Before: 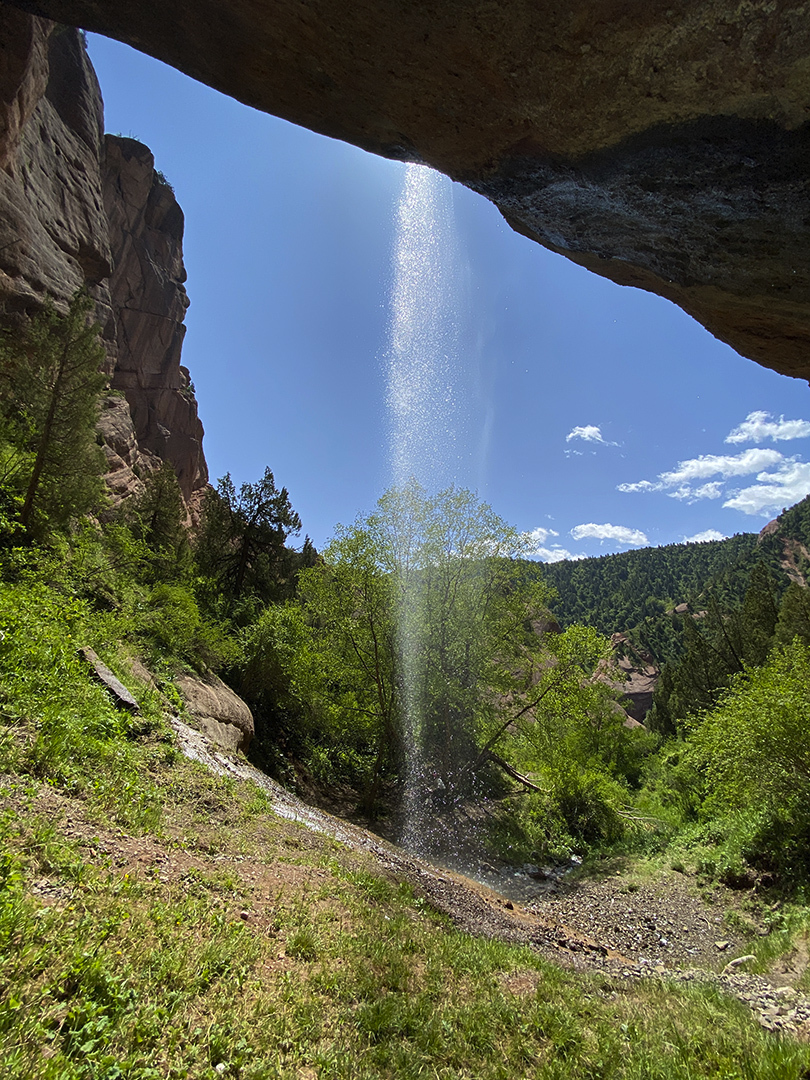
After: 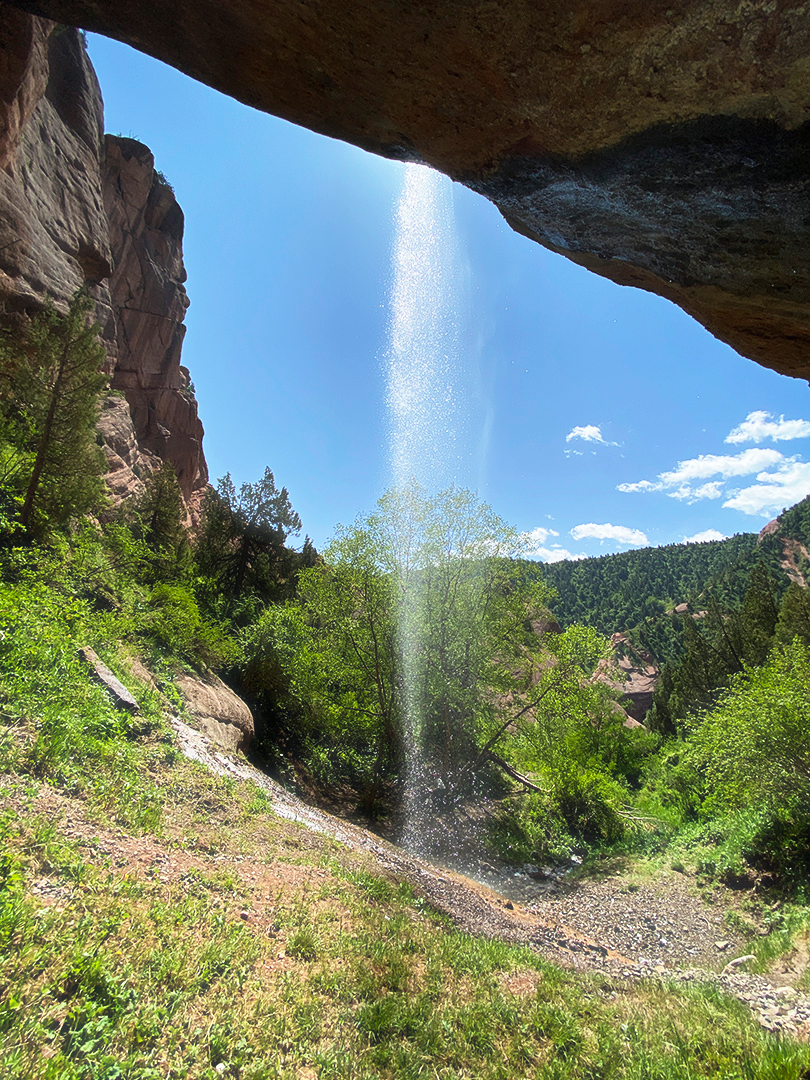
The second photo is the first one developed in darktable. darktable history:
base curve: curves: ch0 [(0, 0) (0.579, 0.807) (1, 1)], preserve colors none
haze removal: strength -0.1, adaptive false
